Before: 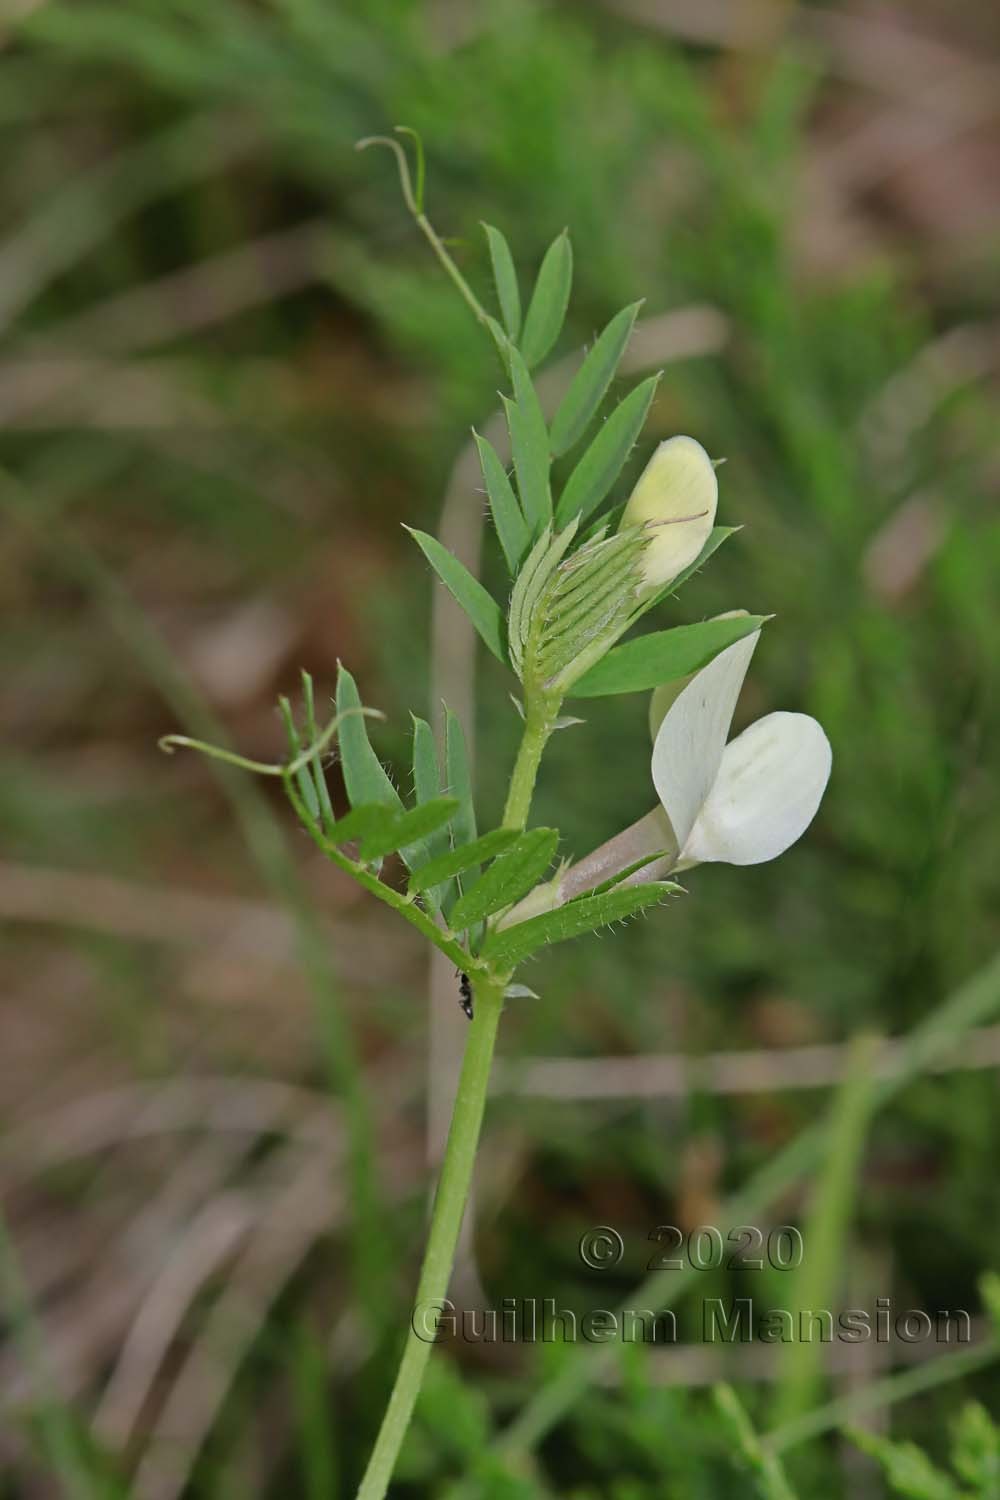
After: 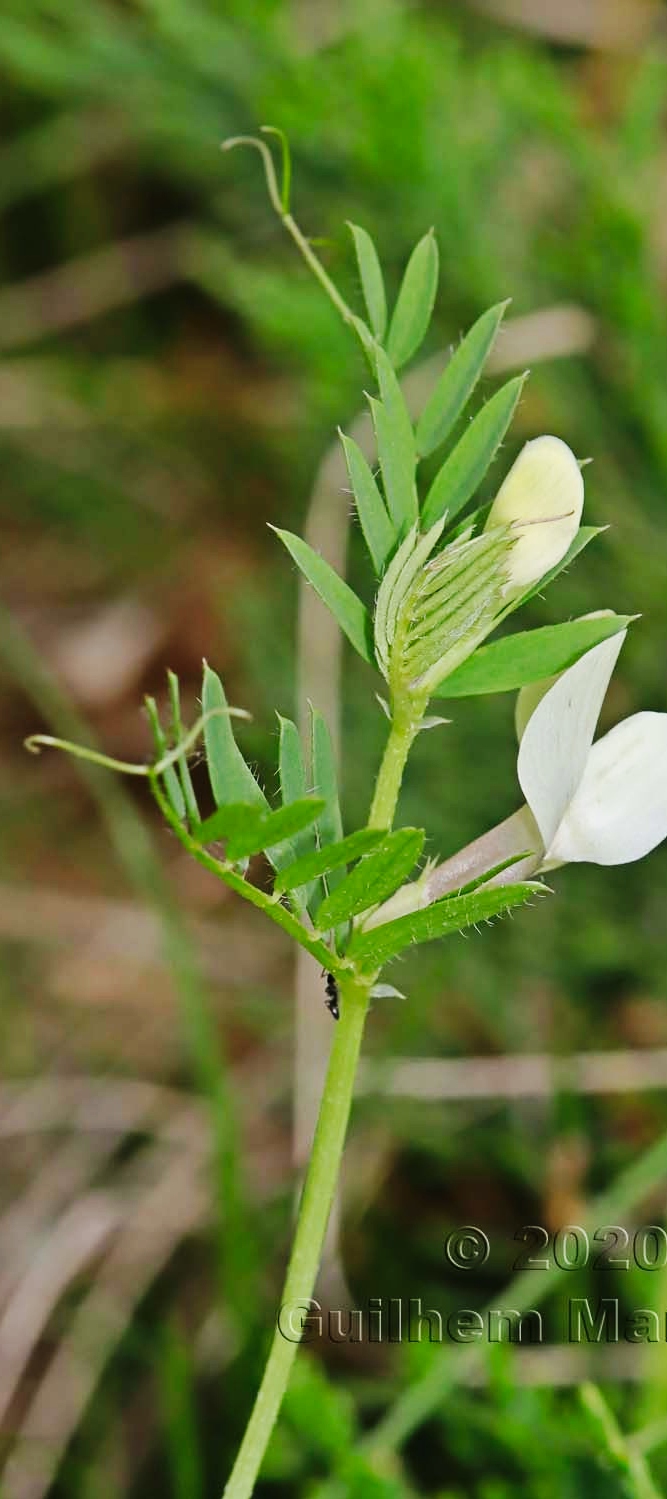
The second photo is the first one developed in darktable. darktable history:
base curve: curves: ch0 [(0, 0) (0.032, 0.025) (0.121, 0.166) (0.206, 0.329) (0.605, 0.79) (1, 1)], preserve colors none
crop and rotate: left 13.414%, right 19.878%
